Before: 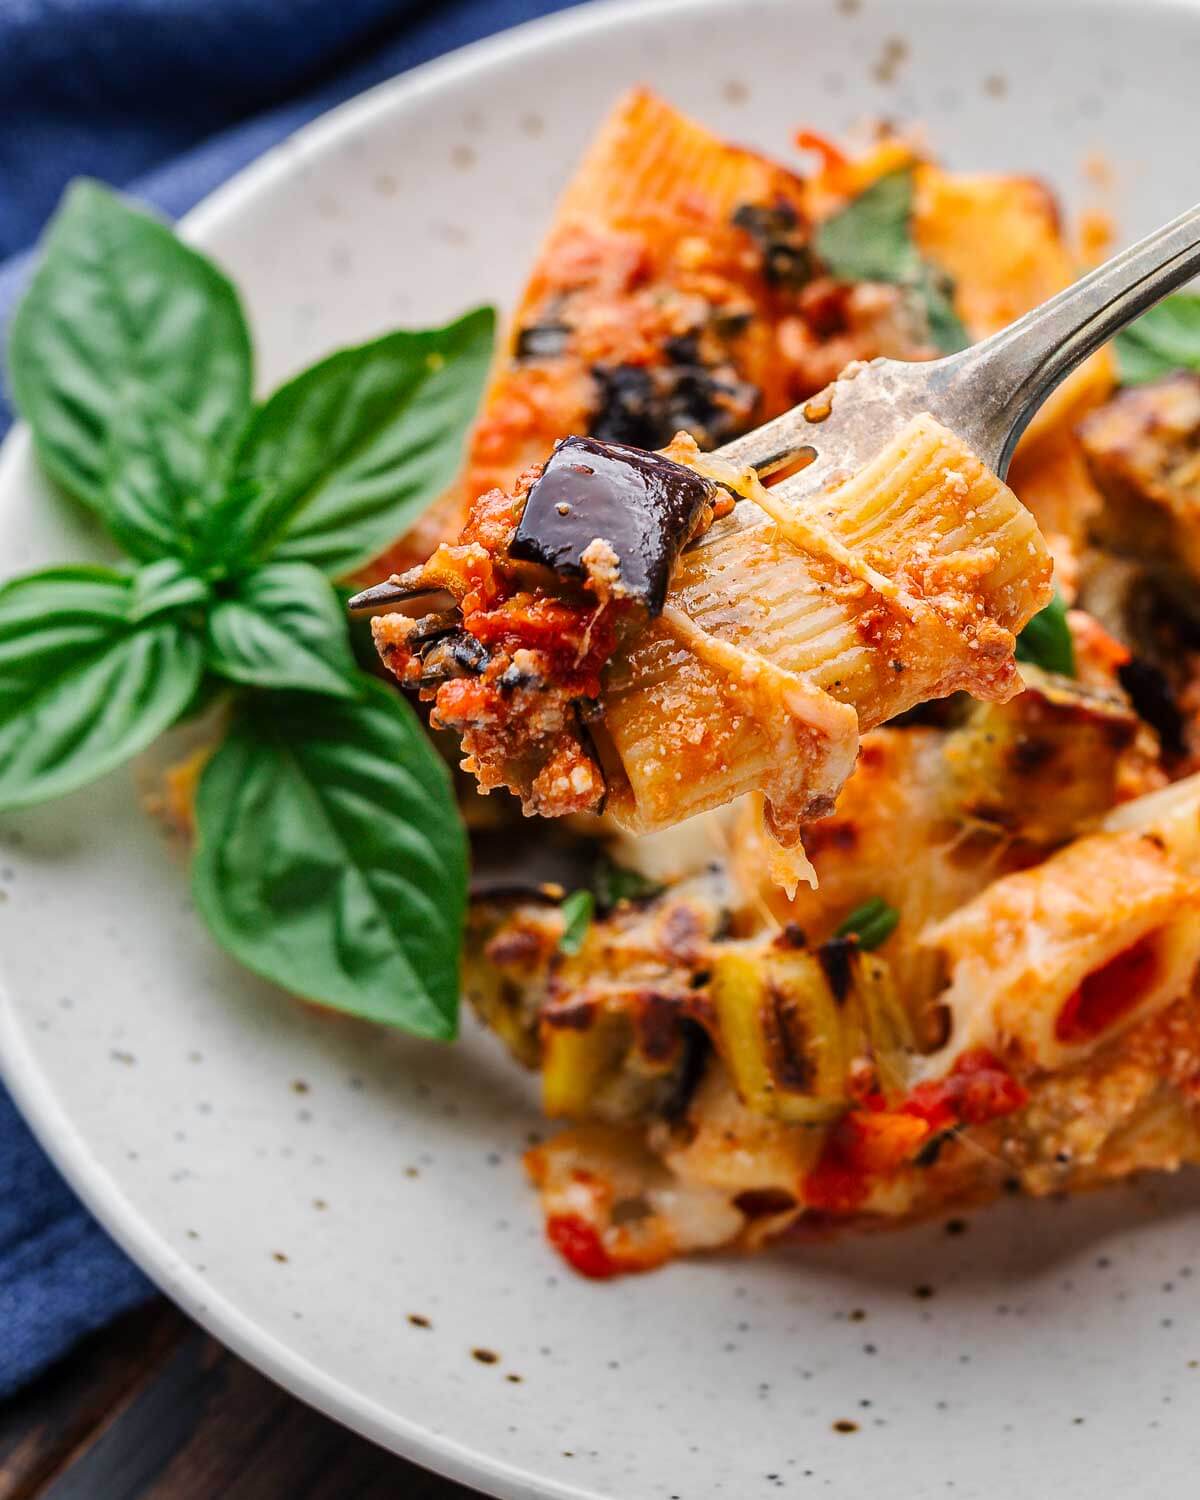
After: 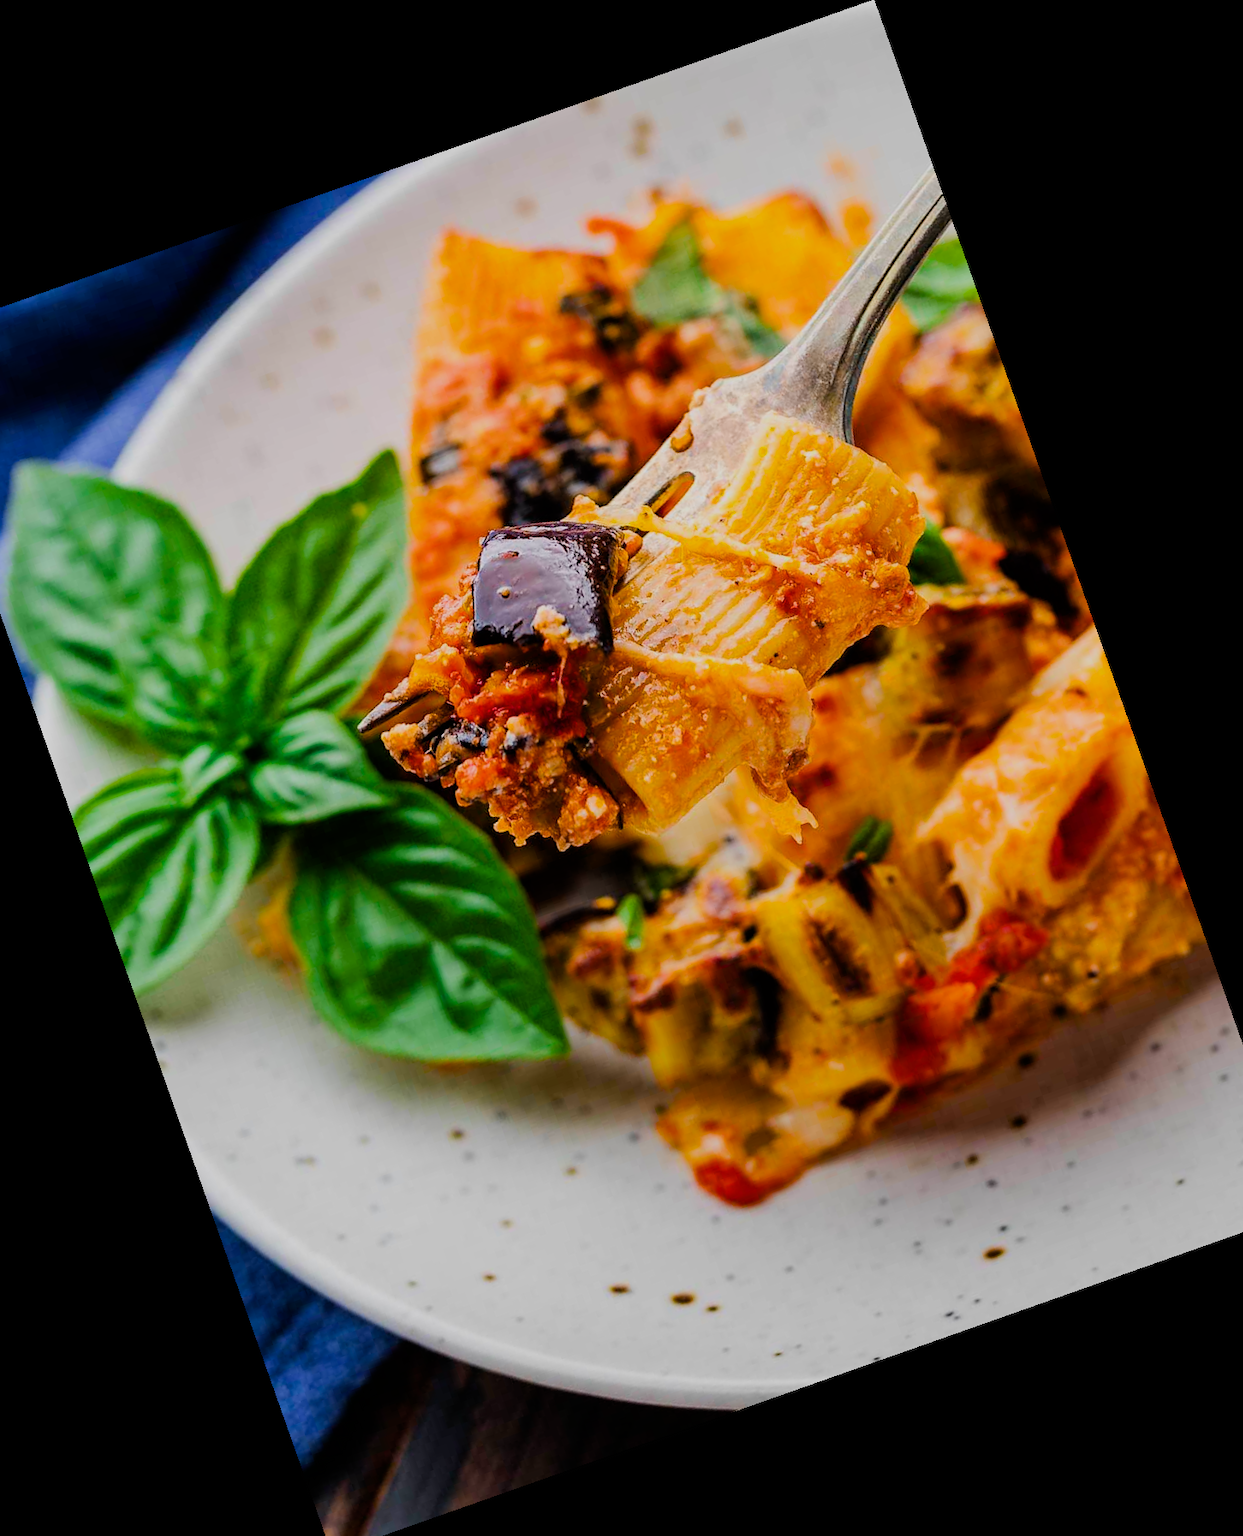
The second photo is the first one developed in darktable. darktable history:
crop and rotate: angle 19.43°, left 6.812%, right 4.125%, bottom 1.087%
filmic rgb: black relative exposure -7.65 EV, white relative exposure 4.56 EV, hardness 3.61, contrast 1.05
color balance rgb: linear chroma grading › global chroma 15%, perceptual saturation grading › global saturation 30%
